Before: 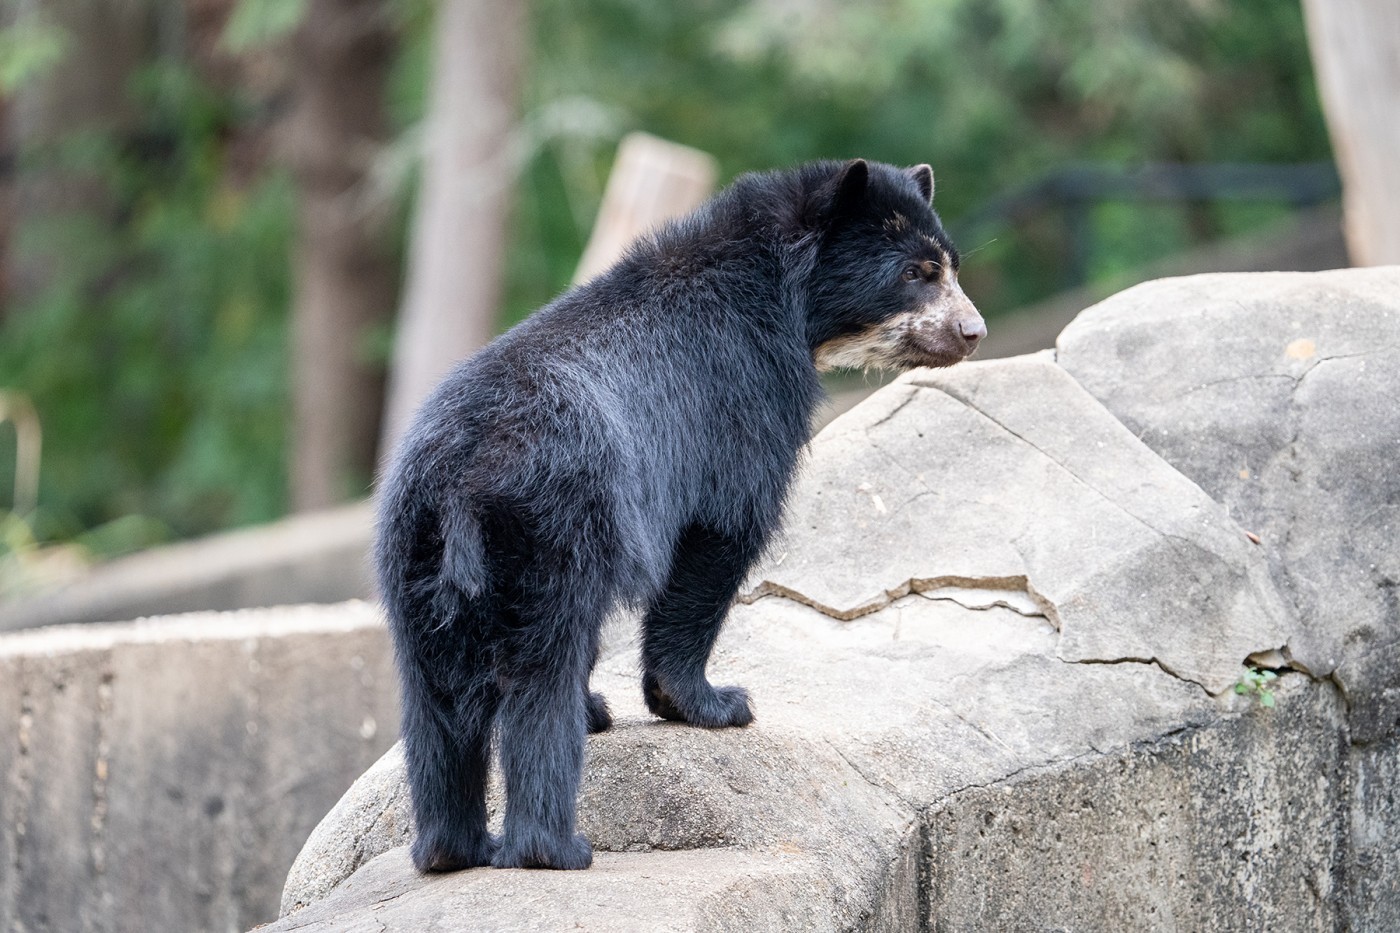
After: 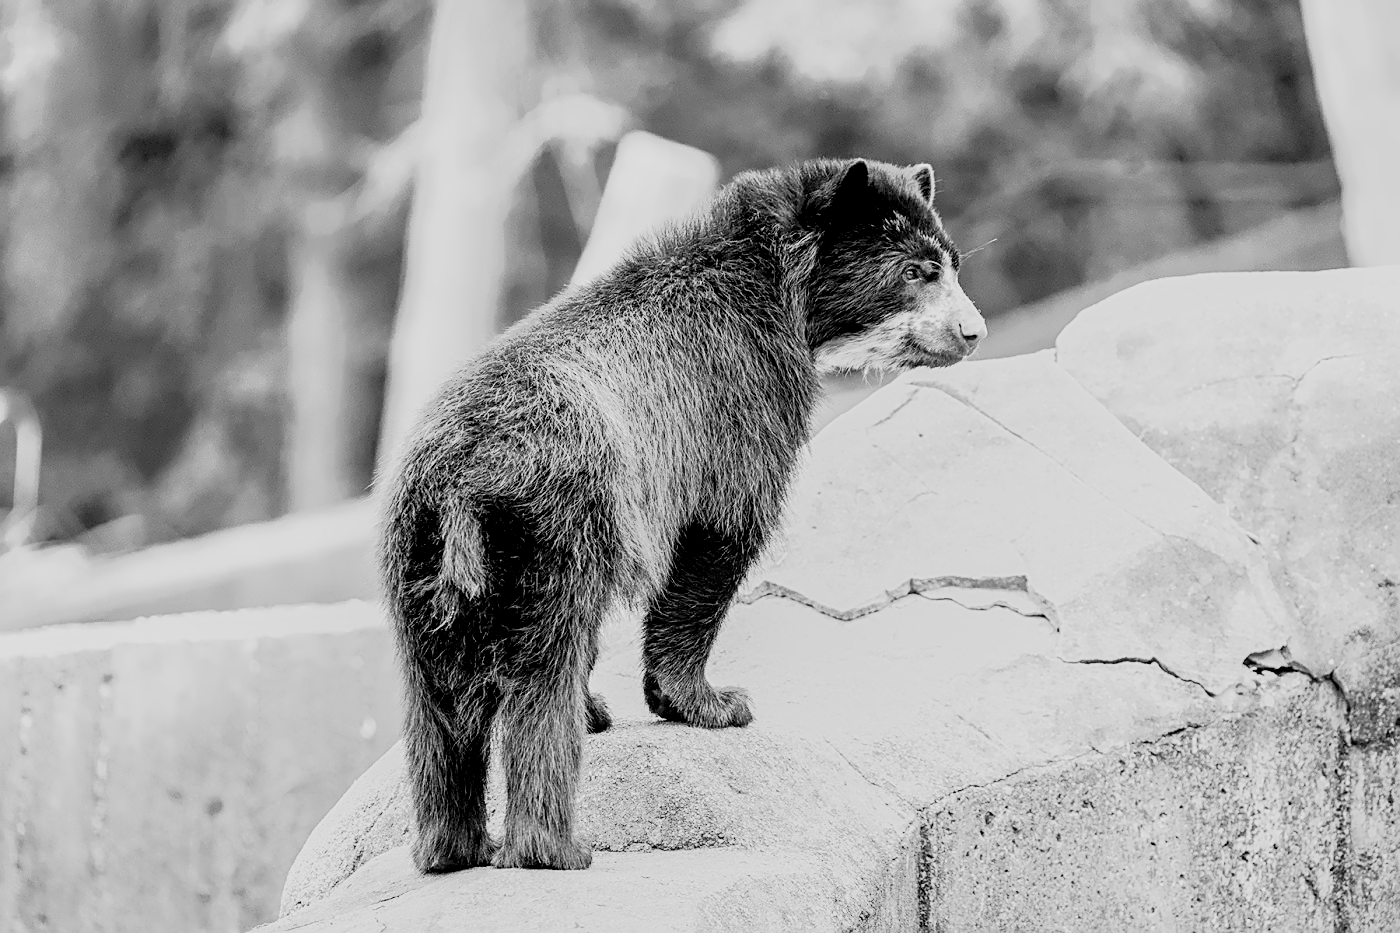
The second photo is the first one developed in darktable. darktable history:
denoise (profiled): patch size 2, strength 1.125, preserve shadows 1.03, bias correction -0.346, scattering 0.272, a [-1, 0, 0], b [0, 0, 0], compensate highlight preservation false
filmic rgb: black relative exposure -7.15 EV, white relative exposure 5.36 EV, hardness 3.02, color science v6 (2022)
highlight reconstruction: iterations 1, diameter of reconstruction 64 px
lens correction: scale 1, crop 1, focal 35, aperture 14, distance 1000, camera "Canon EOS RP", lens "Canon RF 35mm F1.8 MACRO IS STM"
raw denoise: x [[0, 0.25, 0.5, 0.75, 1] ×4]
sharpen: on, module defaults
white balance: red 2.217, blue 1.523
exposure "magic lantern defaults": compensate highlight preservation false
local contrast: detail 130%
color balance rgb: linear chroma grading › global chroma 15%, perceptual saturation grading › global saturation 30%
color zones: curves: ch0 [(0.002, 0.593) (0.143, 0.417) (0.285, 0.541) (0.455, 0.289) (0.608, 0.327) (0.727, 0.283) (0.869, 0.571) (1, 0.603)]; ch1 [(0, 0) (0.143, 0) (0.286, 0) (0.429, 0) (0.571, 0) (0.714, 0) (0.857, 0)]
